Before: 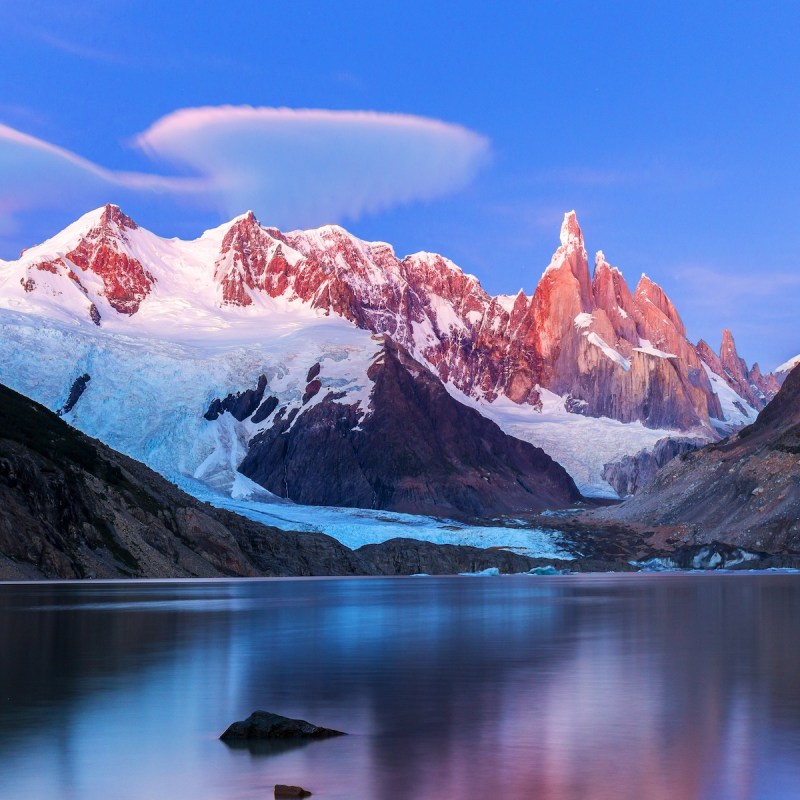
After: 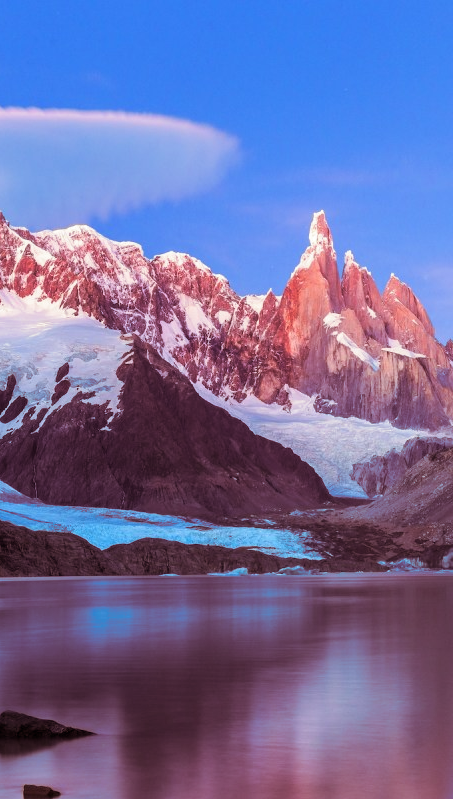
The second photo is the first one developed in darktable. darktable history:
split-toning: on, module defaults
crop: left 31.458%, top 0%, right 11.876%
